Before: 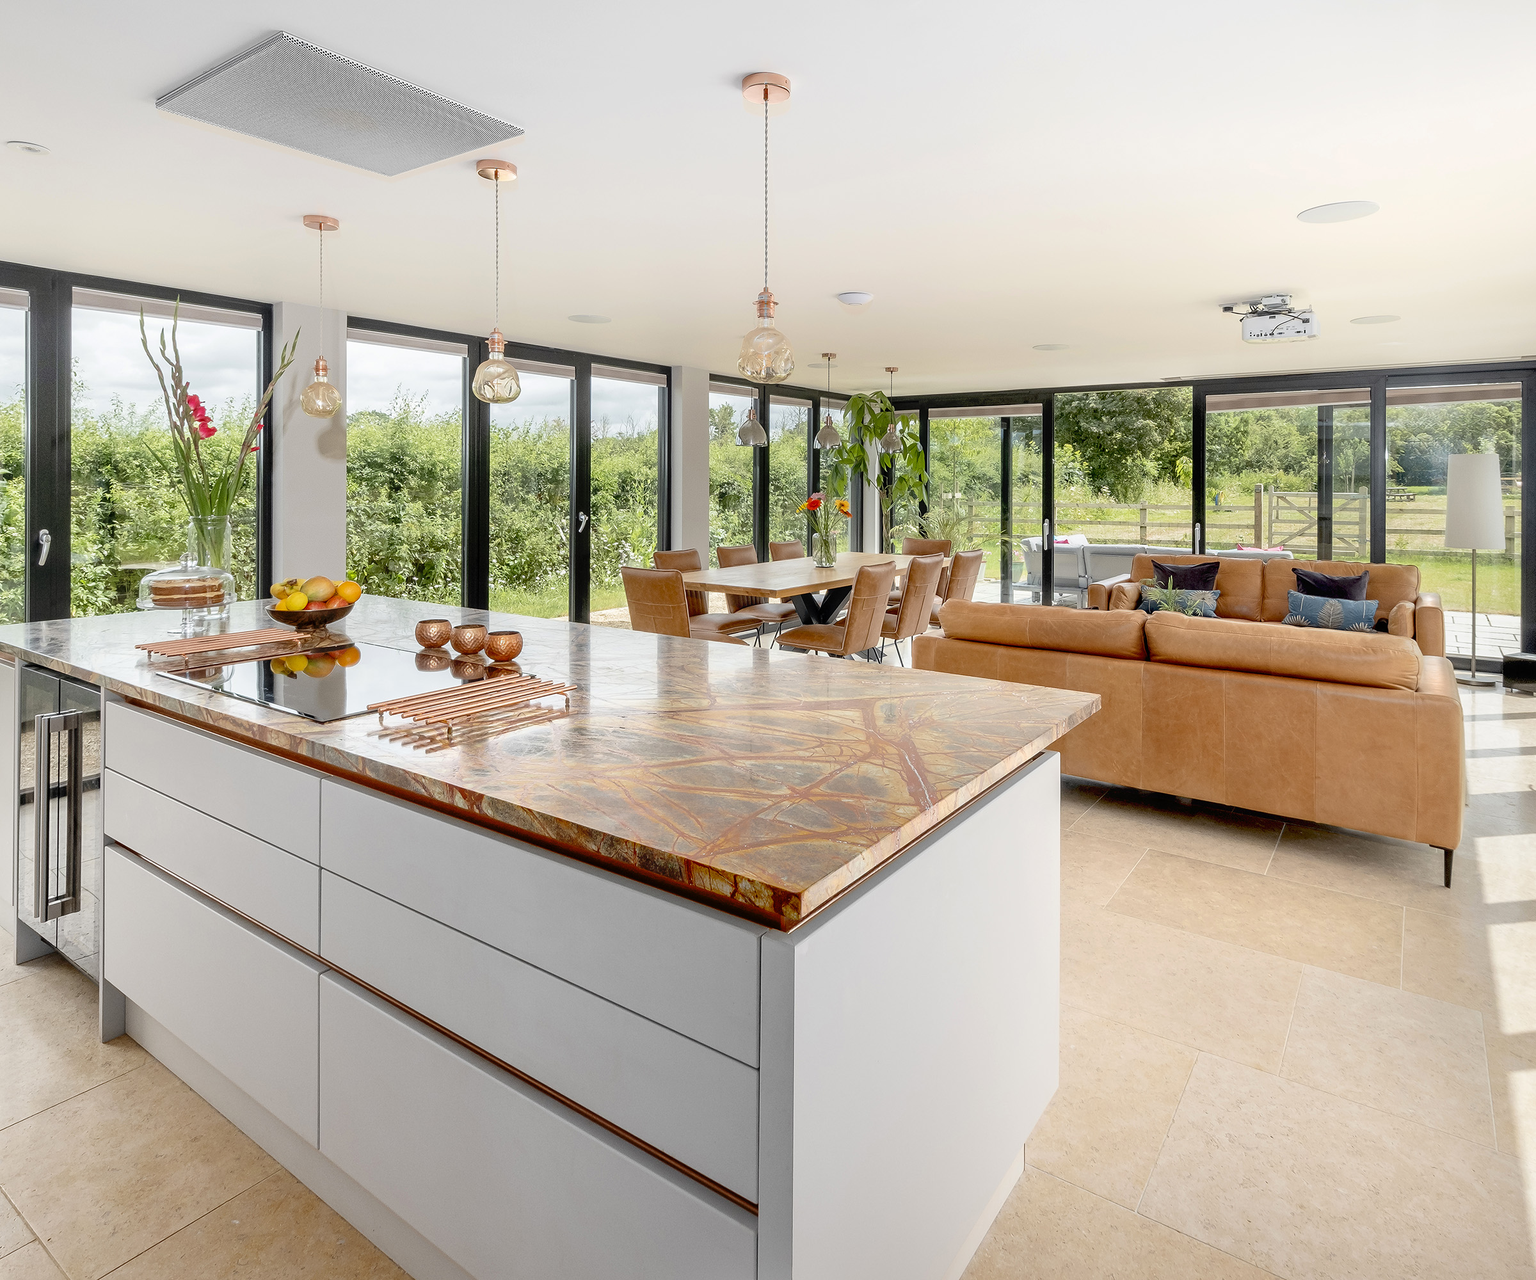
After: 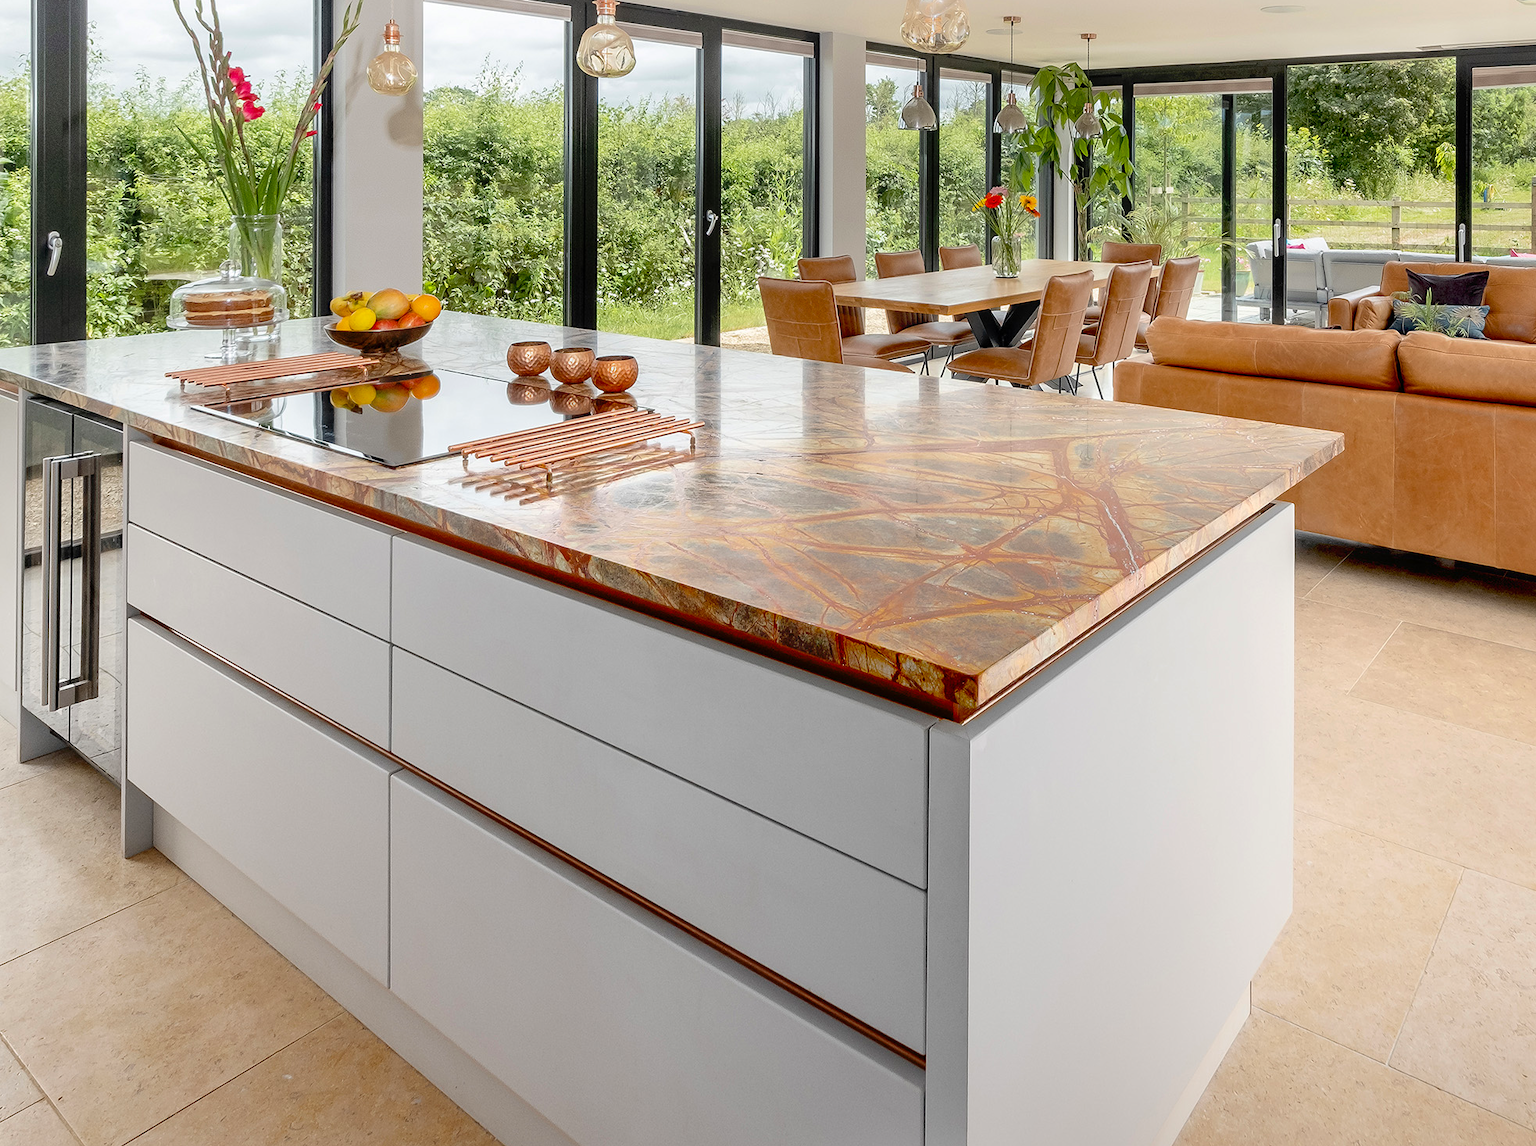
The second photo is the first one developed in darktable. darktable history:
crop: top 26.56%, right 18.06%
tone equalizer: edges refinement/feathering 500, mask exposure compensation -1.57 EV, preserve details no
